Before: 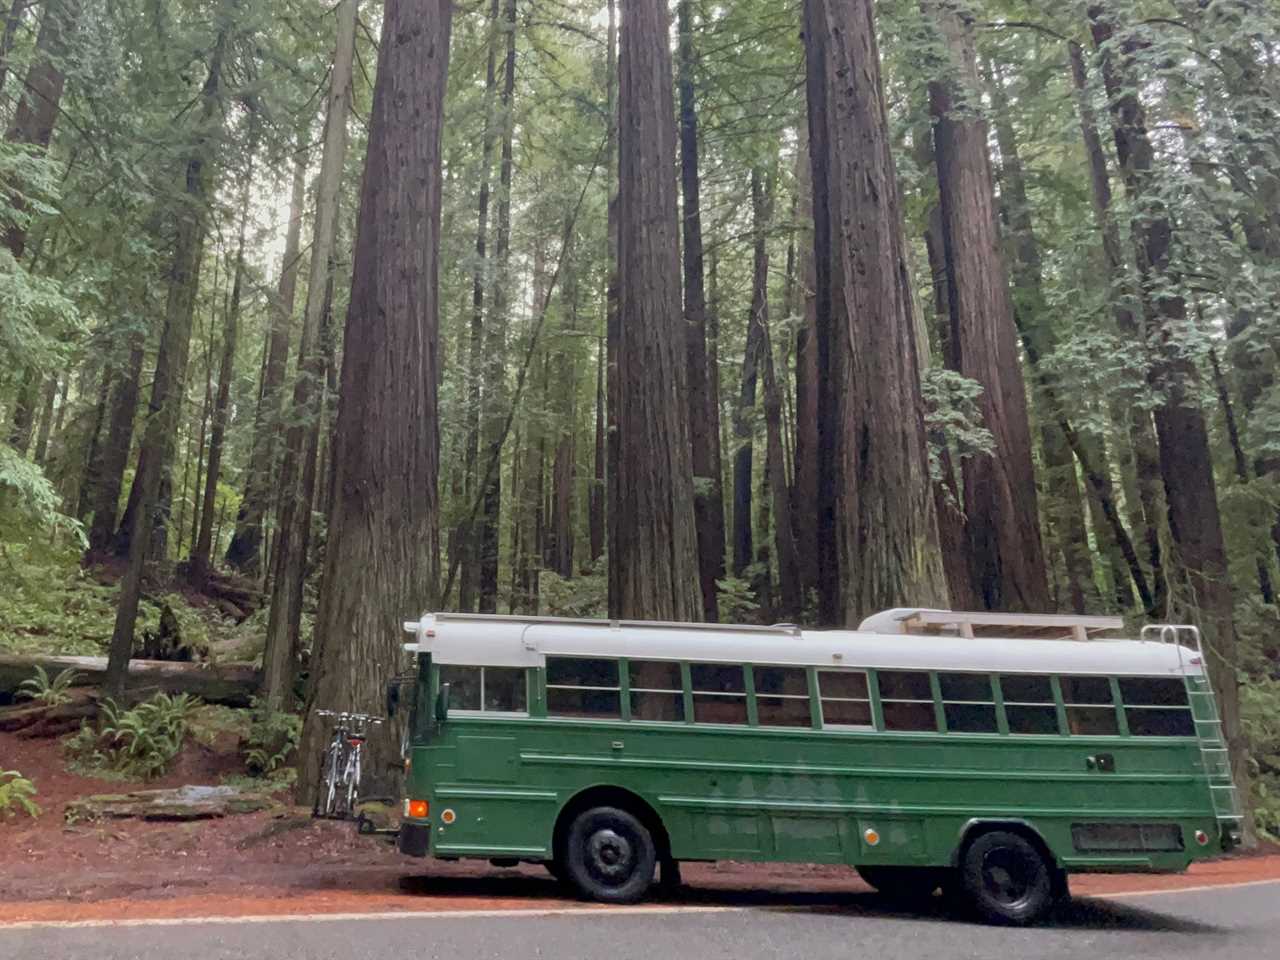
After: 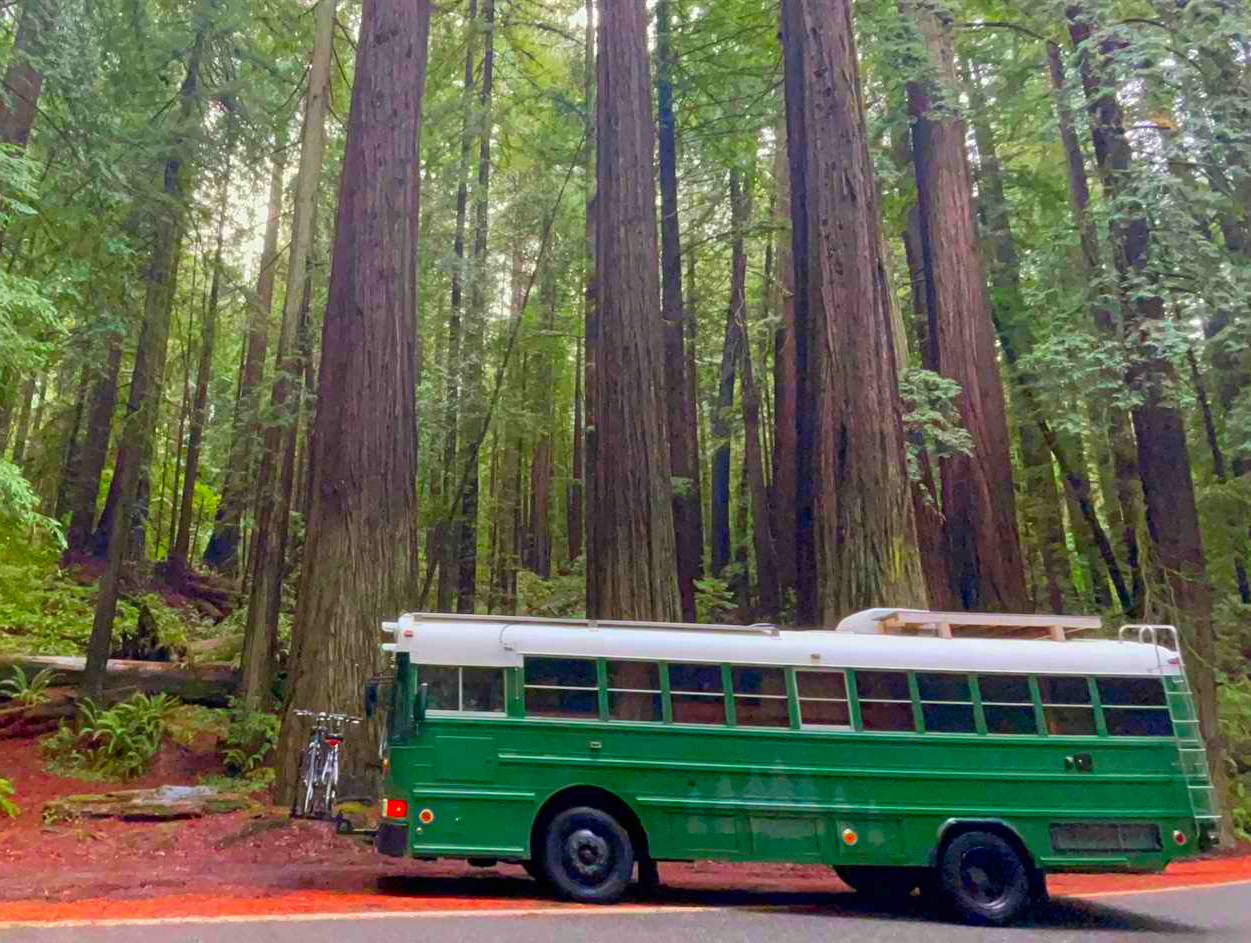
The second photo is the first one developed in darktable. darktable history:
color correction: highlights b* 0.041, saturation 2.18
exposure: exposure 0.153 EV, compensate highlight preservation false
crop and rotate: left 1.723%, right 0.513%, bottom 1.684%
